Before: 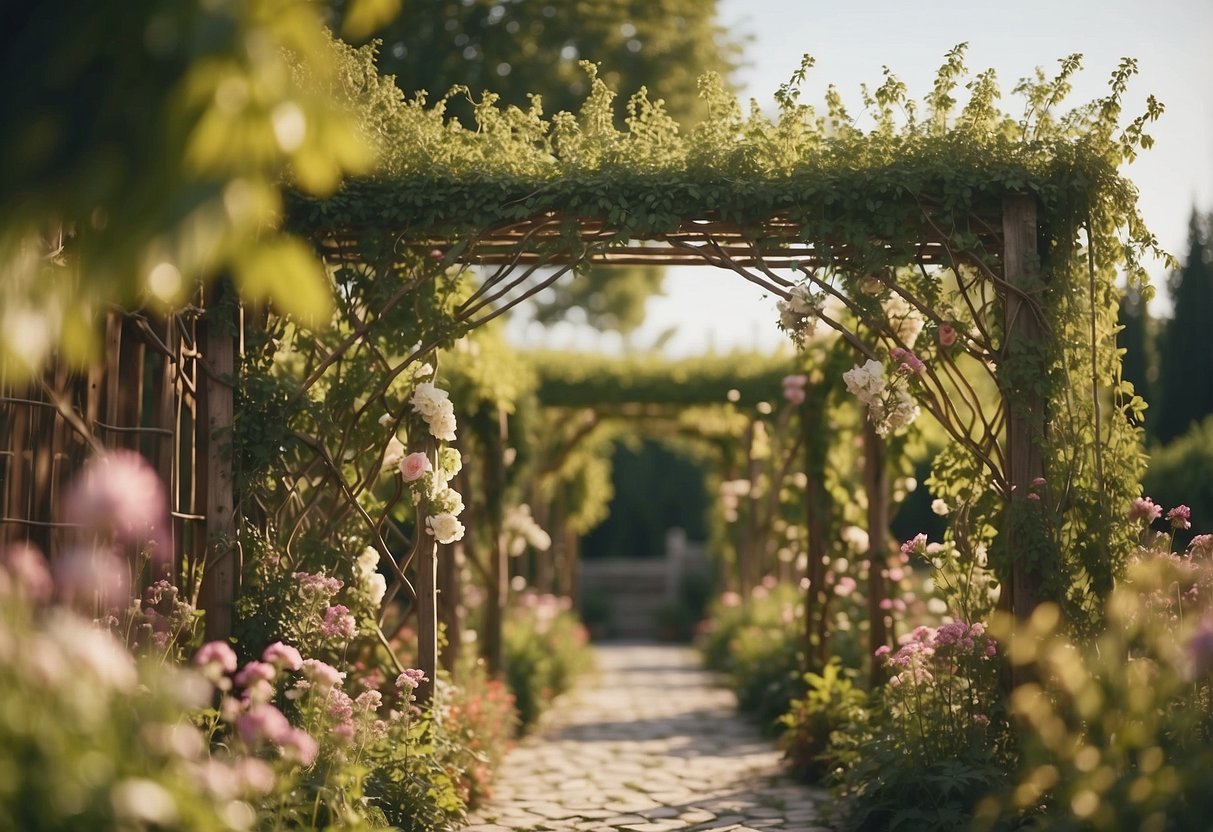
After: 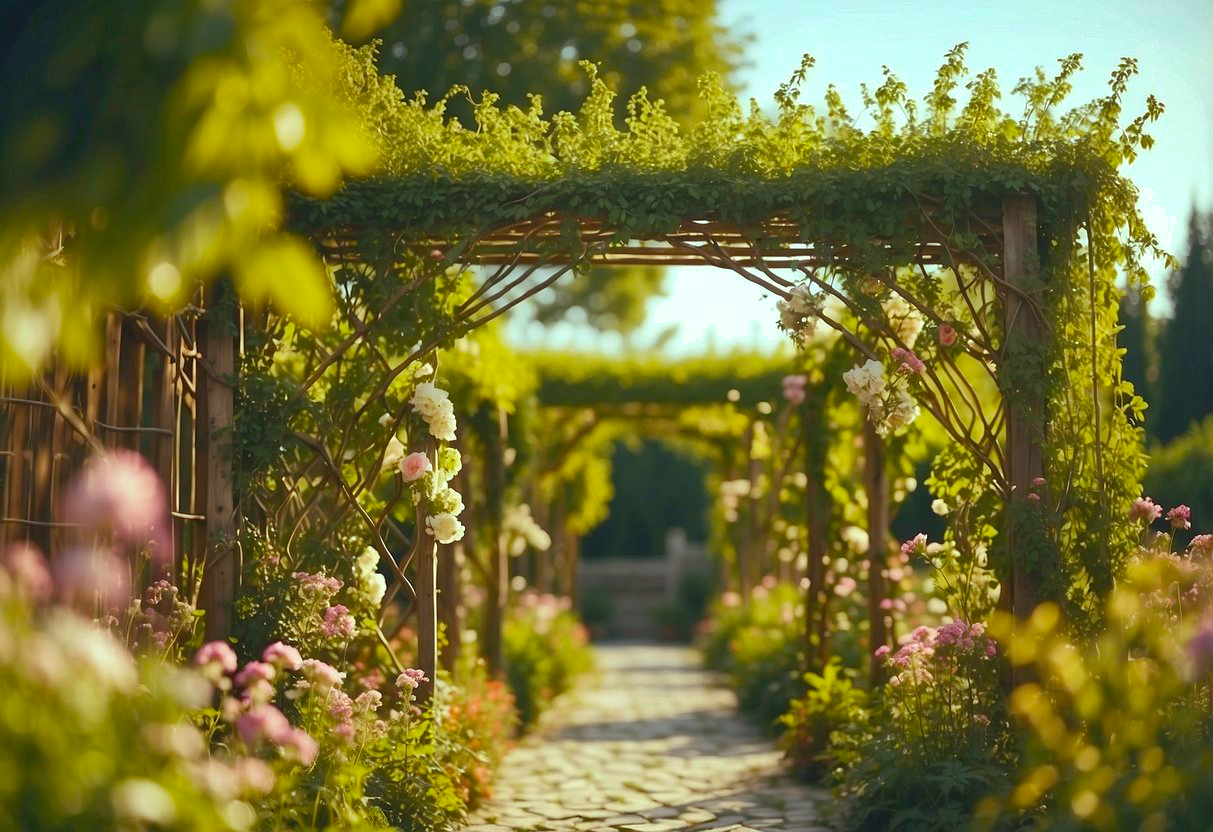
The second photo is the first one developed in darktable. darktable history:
color balance rgb: highlights gain › luminance 20.175%, highlights gain › chroma 2.653%, highlights gain › hue 172.82°, perceptual saturation grading › global saturation 31.157%, global vibrance 20%
shadows and highlights: on, module defaults
